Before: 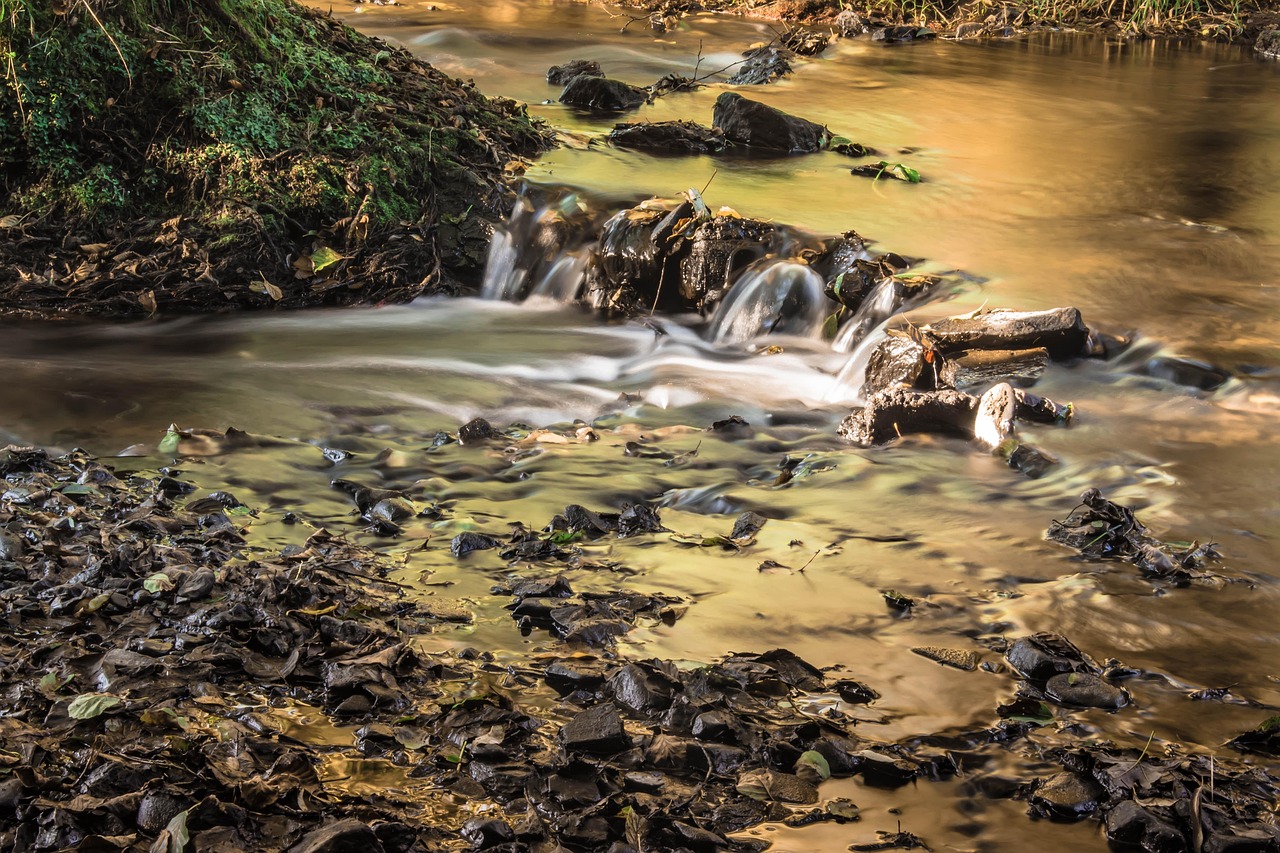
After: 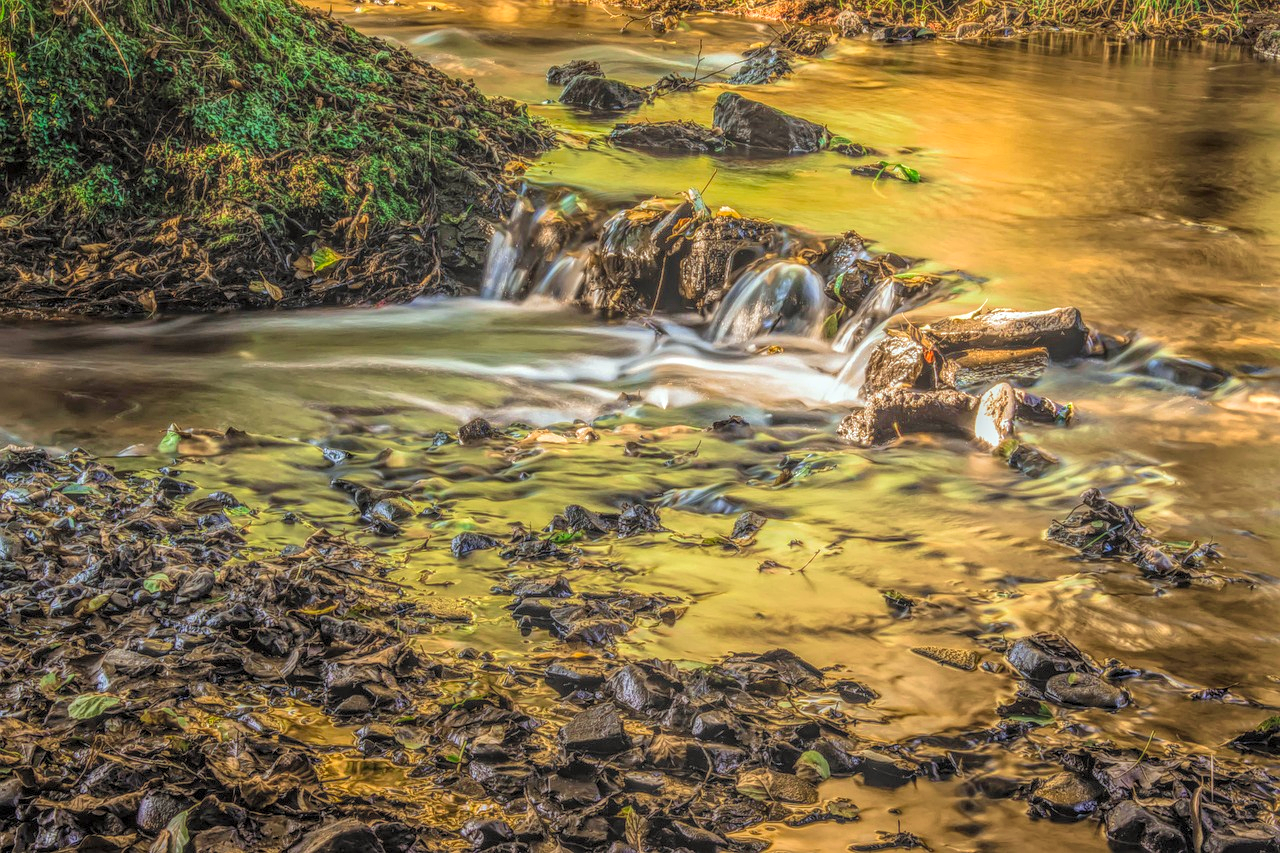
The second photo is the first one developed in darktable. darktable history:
white balance: red 0.978, blue 0.999
velvia: on, module defaults
shadows and highlights: shadows 25, highlights -25
local contrast: highlights 0%, shadows 0%, detail 200%, midtone range 0.25
contrast brightness saturation: contrast 0.07, brightness 0.18, saturation 0.4
